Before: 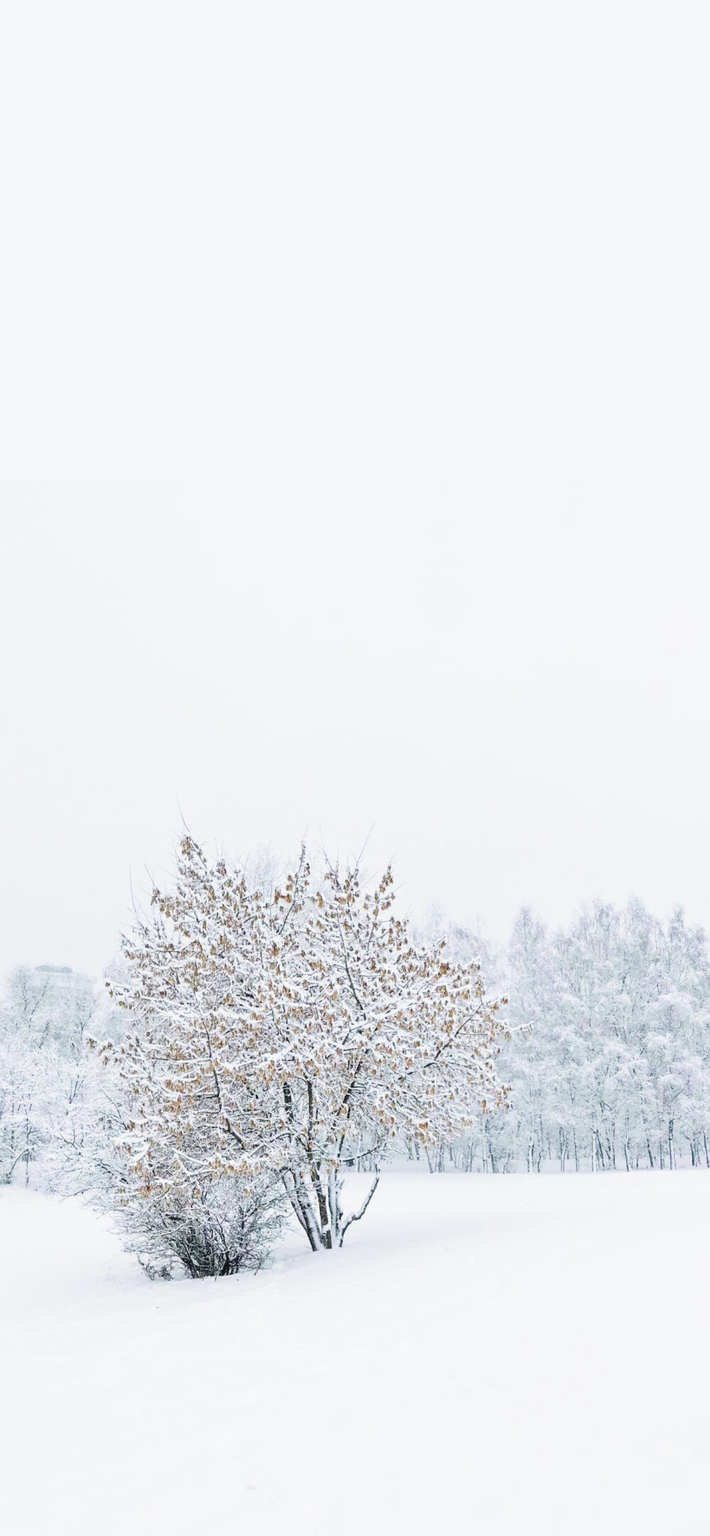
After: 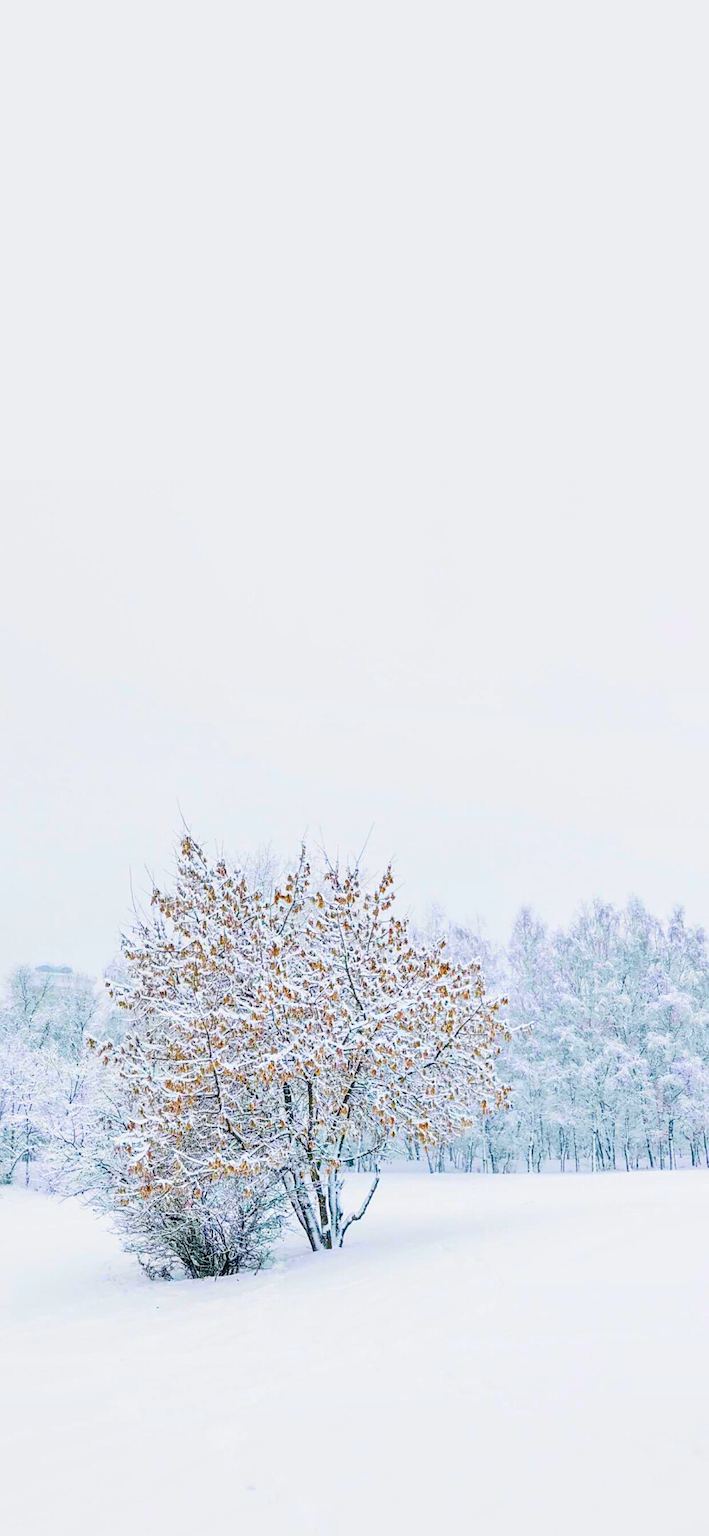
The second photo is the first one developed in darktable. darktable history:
exposure: exposure -0.111 EV, compensate exposure bias true, compensate highlight preservation false
color correction: highlights b* 0.05, saturation 2.19
local contrast: on, module defaults
sharpen: amount 0.201
